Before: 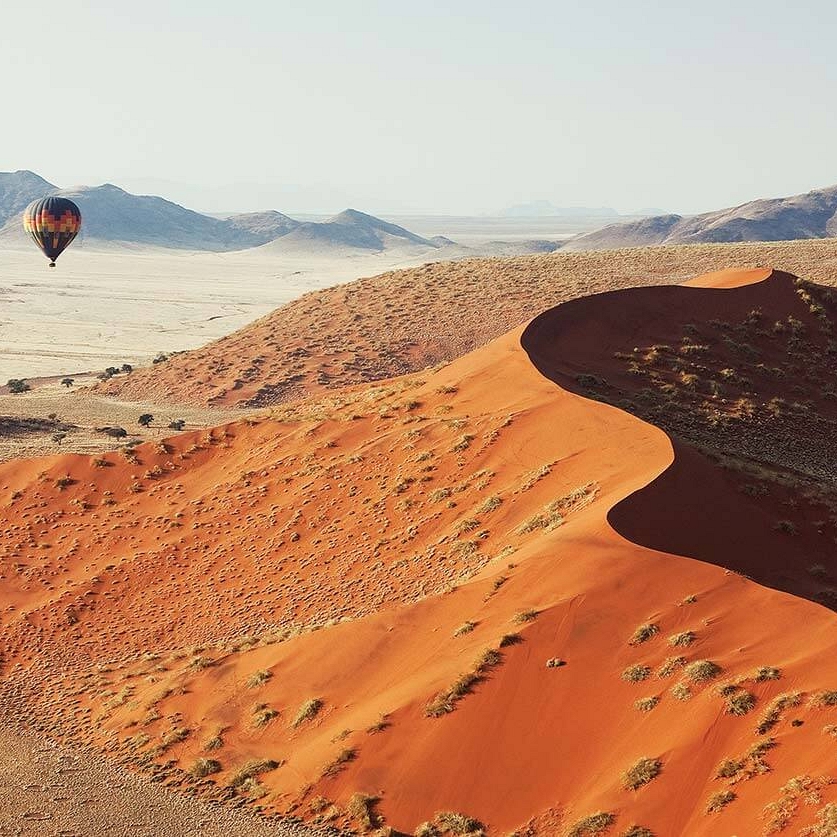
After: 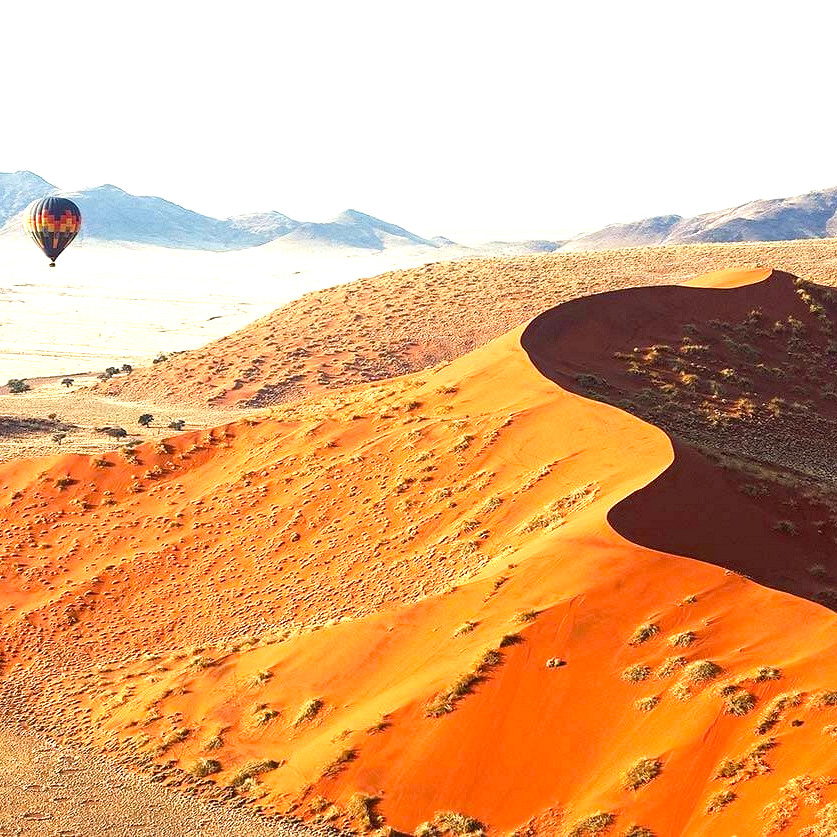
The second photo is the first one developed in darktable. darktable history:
color balance rgb: linear chroma grading › shadows -8%, linear chroma grading › global chroma 10%, perceptual saturation grading › global saturation 2%, perceptual saturation grading › highlights -2%, perceptual saturation grading › mid-tones 4%, perceptual saturation grading › shadows 8%, perceptual brilliance grading › global brilliance 2%, perceptual brilliance grading › highlights -4%, global vibrance 16%, saturation formula JzAzBz (2021)
exposure: black level correction 0, exposure 0.95 EV, compensate exposure bias true, compensate highlight preservation false
